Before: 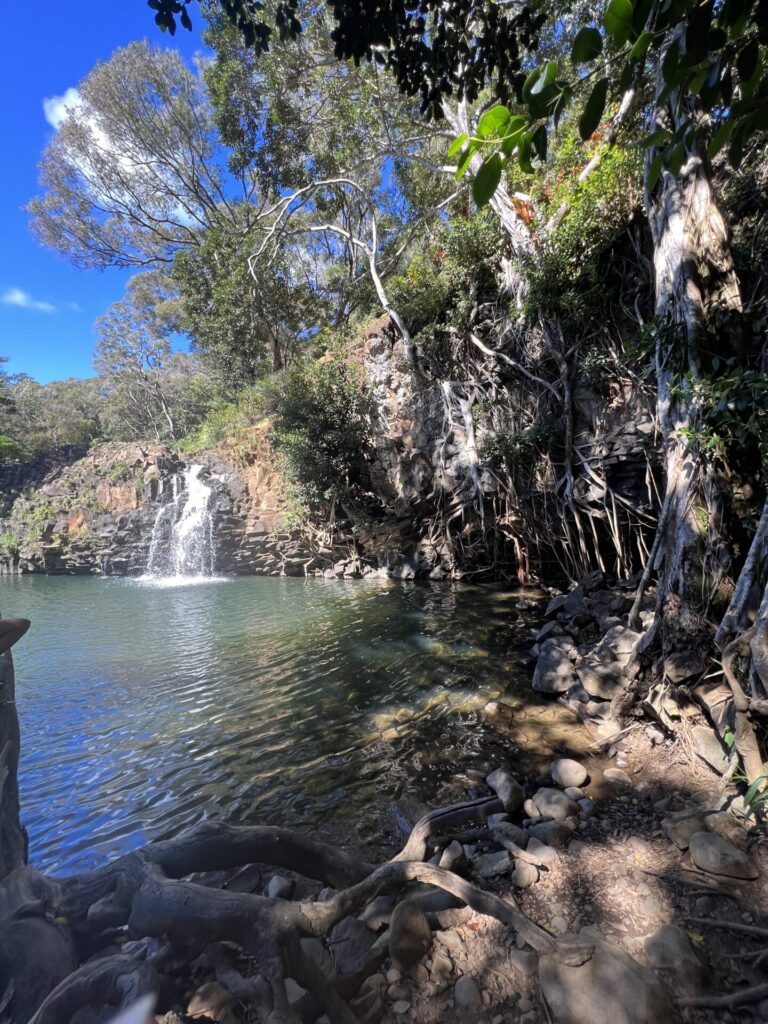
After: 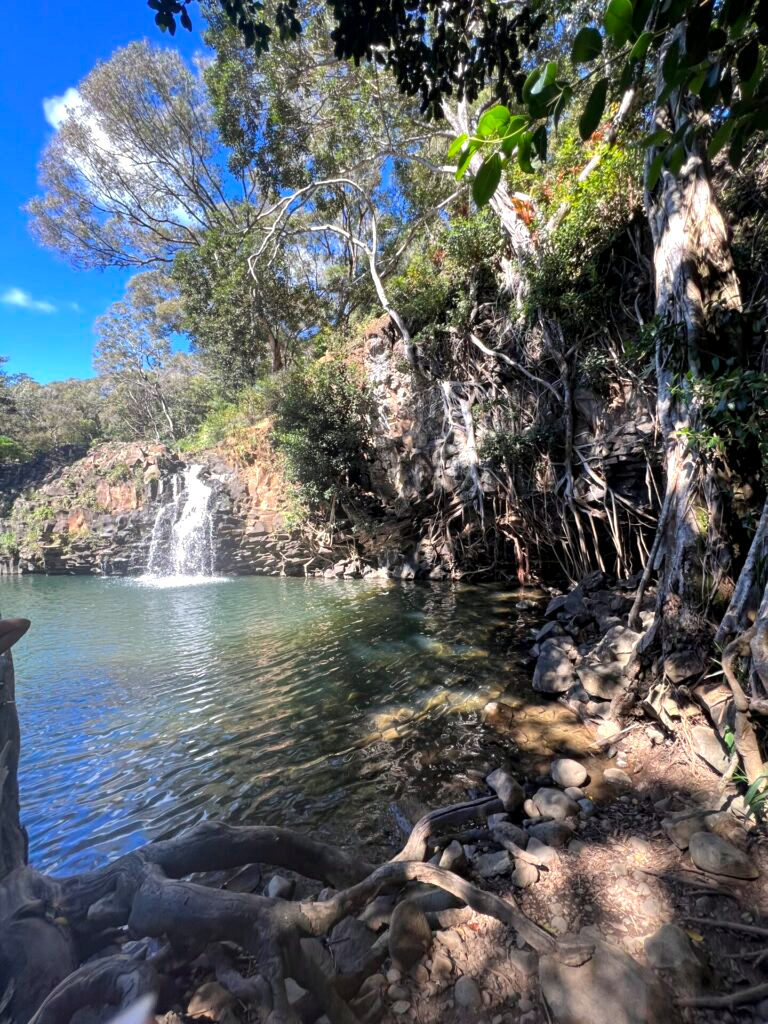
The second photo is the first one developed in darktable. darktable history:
exposure: exposure 0.3 EV, compensate highlight preservation false
local contrast: highlights 100%, shadows 100%, detail 120%, midtone range 0.2
white balance: red 1.009, blue 0.985
